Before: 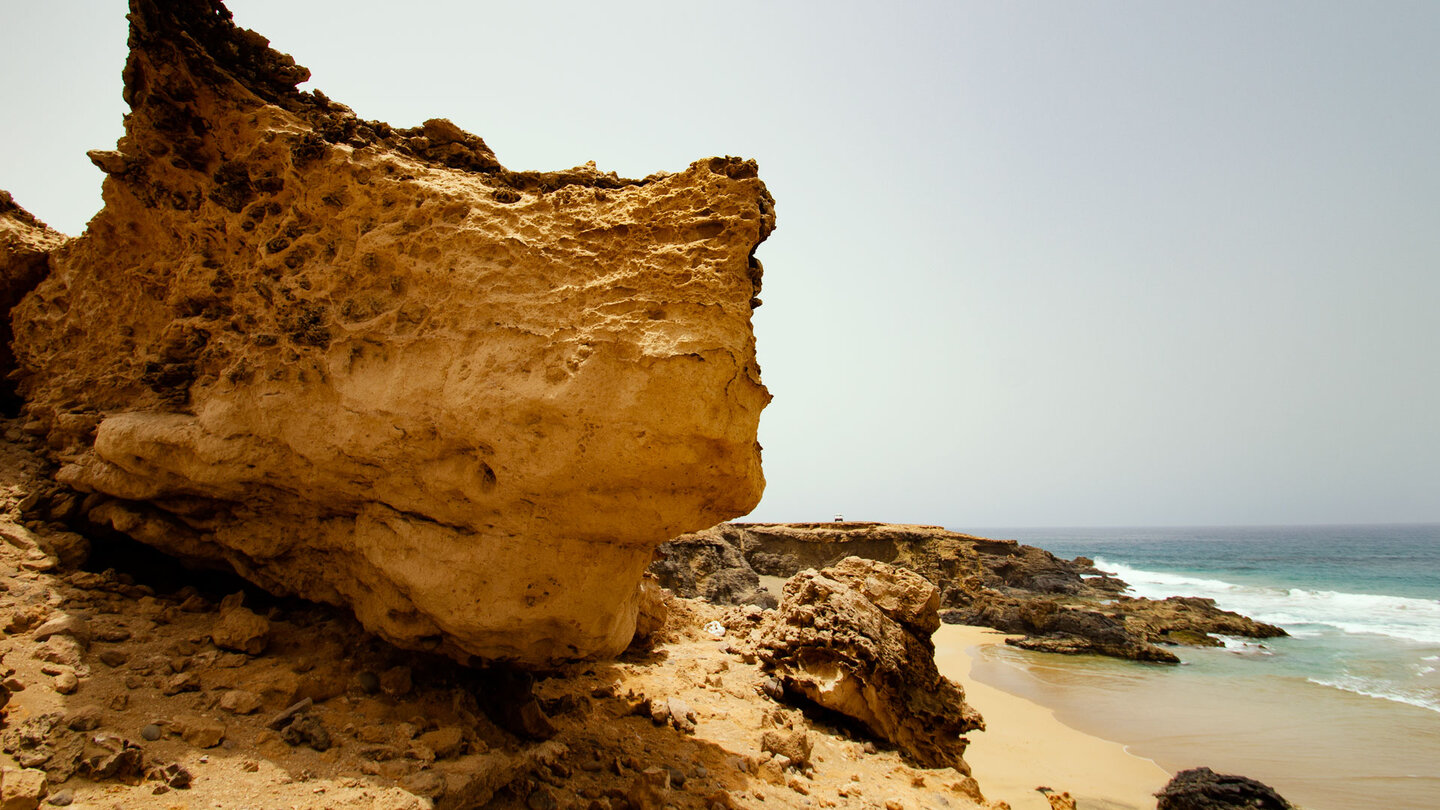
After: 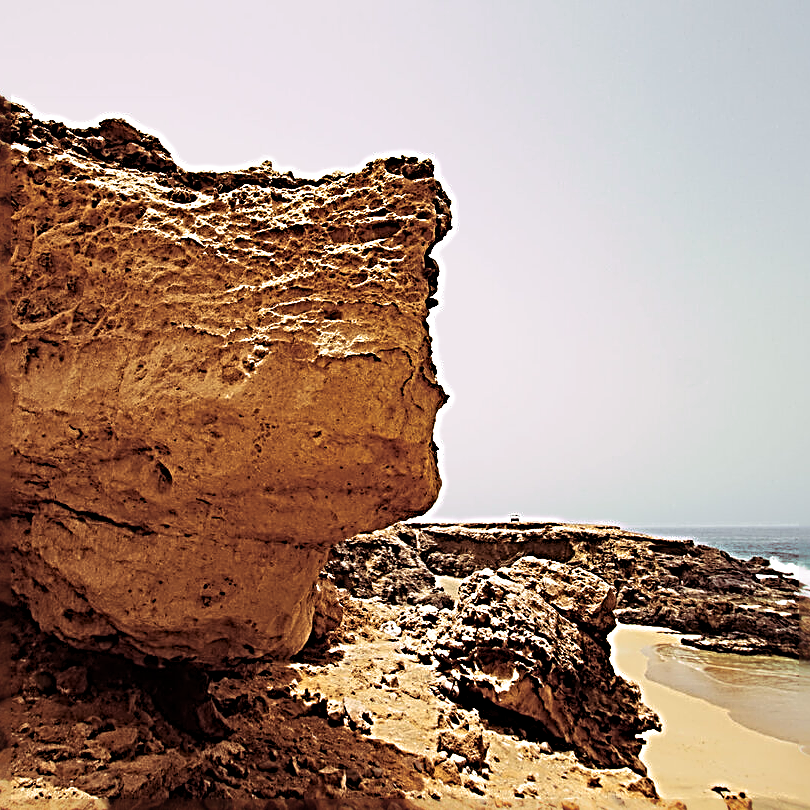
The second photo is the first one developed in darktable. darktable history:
crop and rotate: left 22.516%, right 21.234%
sharpen: radius 4.001, amount 2
split-toning: highlights › hue 298.8°, highlights › saturation 0.73, compress 41.76%
white balance: emerald 1
